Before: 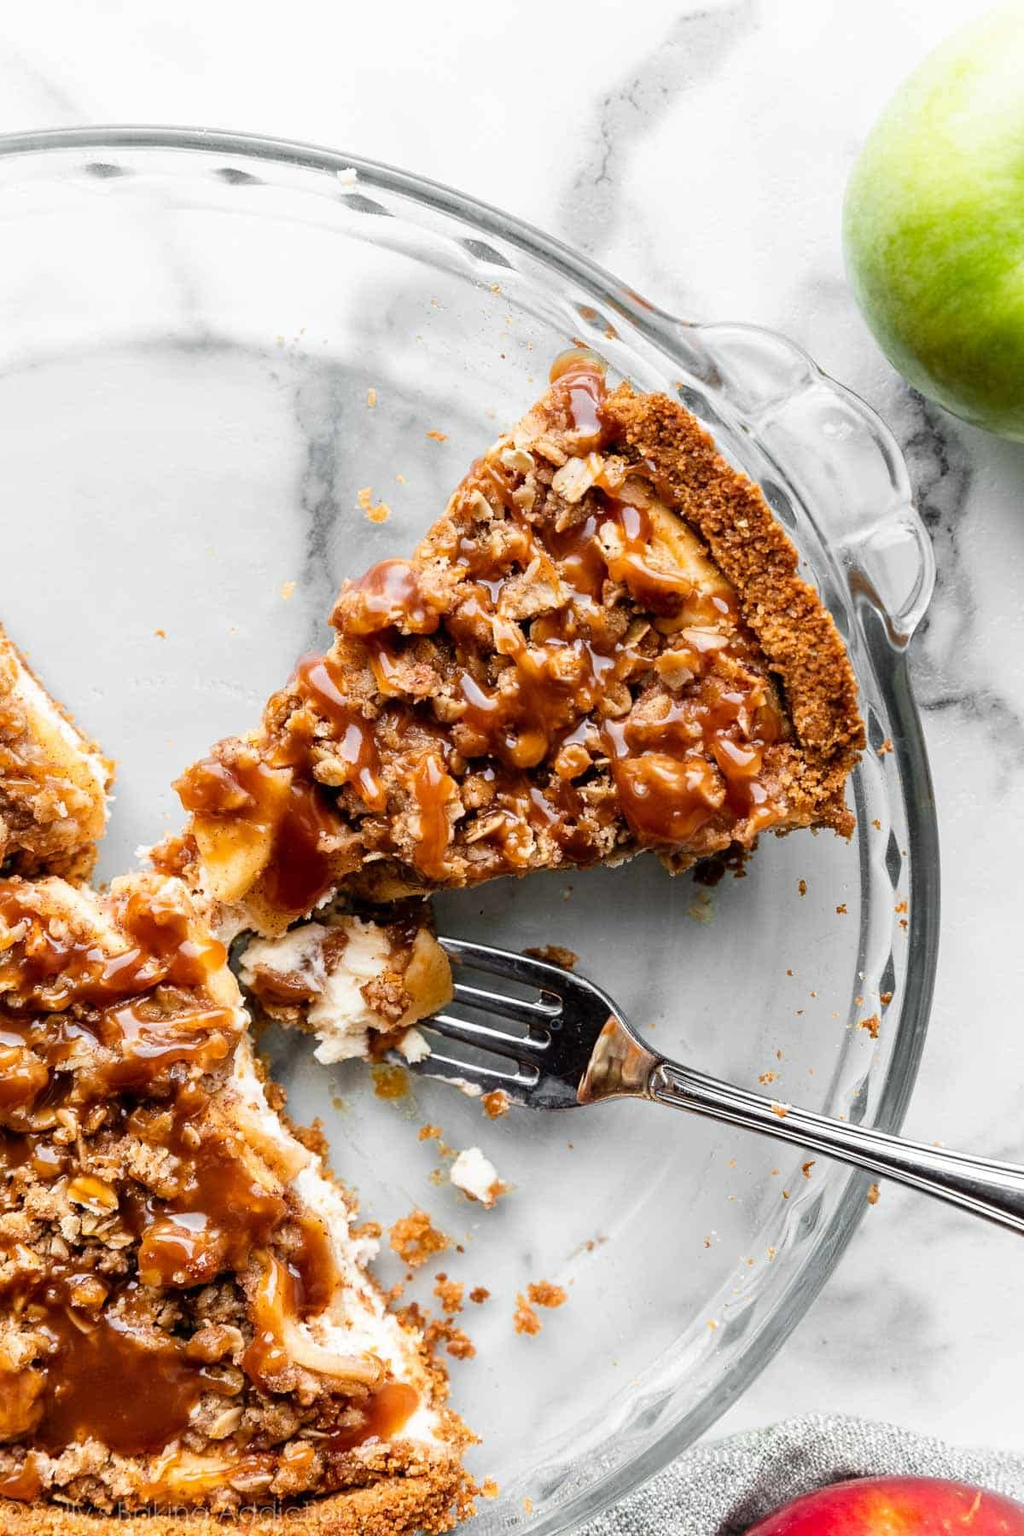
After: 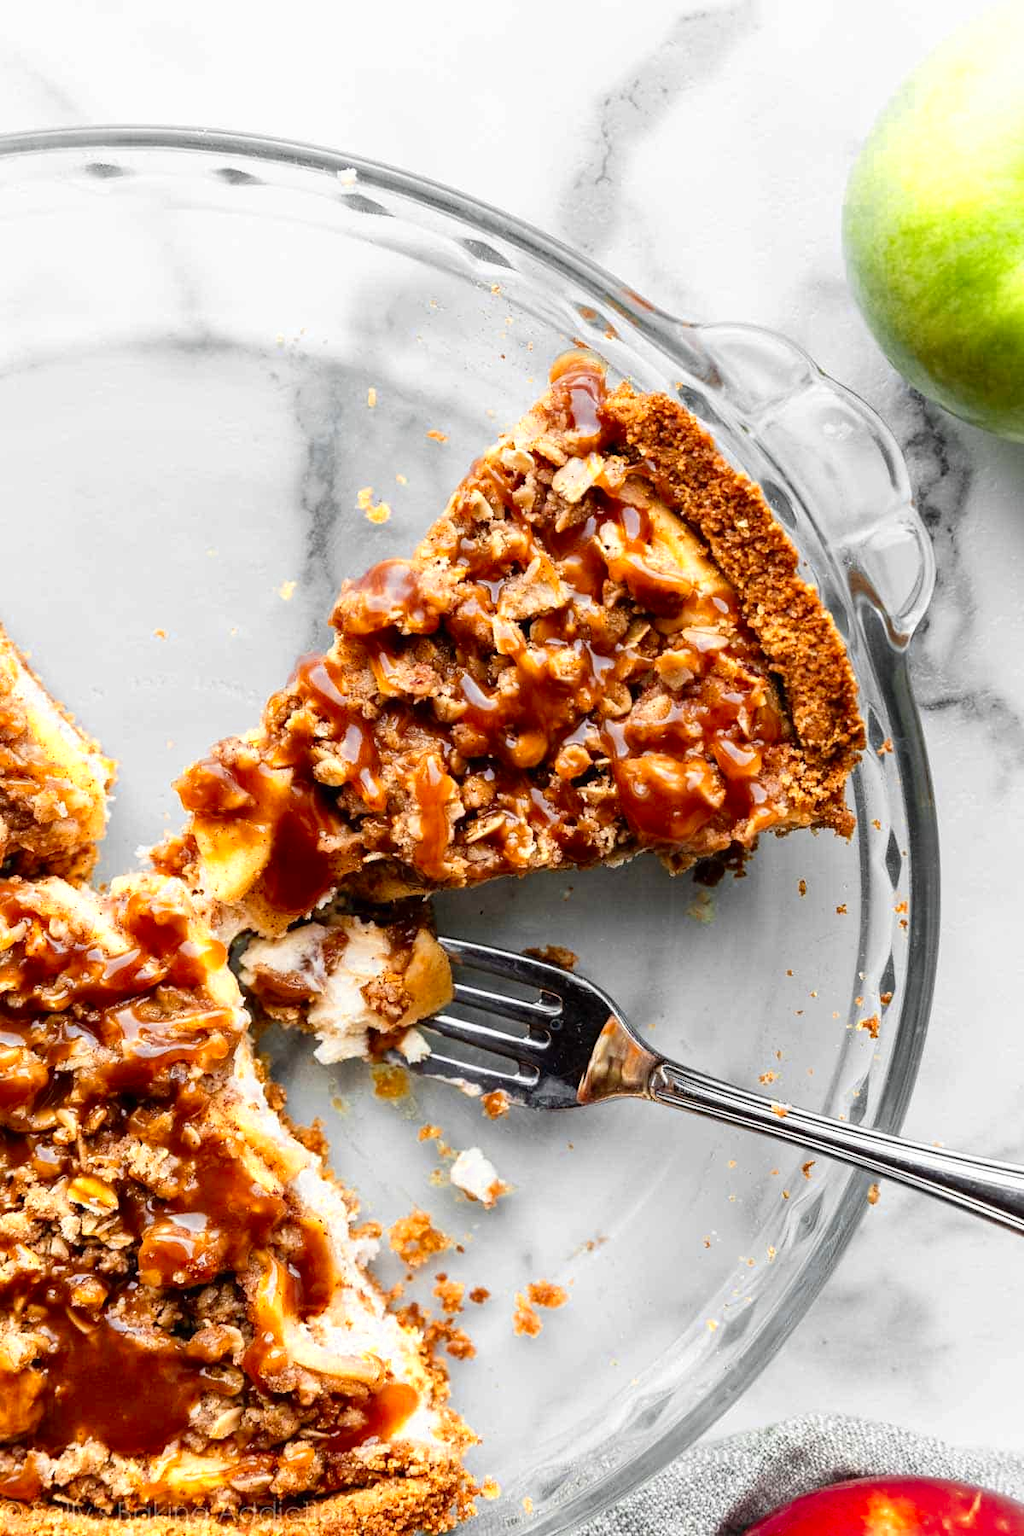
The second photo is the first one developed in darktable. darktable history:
levels: black 0.02%
color zones: curves: ch0 [(0.004, 0.305) (0.261, 0.623) (0.389, 0.399) (0.708, 0.571) (0.947, 0.34)]; ch1 [(0.025, 0.645) (0.229, 0.584) (0.326, 0.551) (0.484, 0.262) (0.757, 0.643)]
